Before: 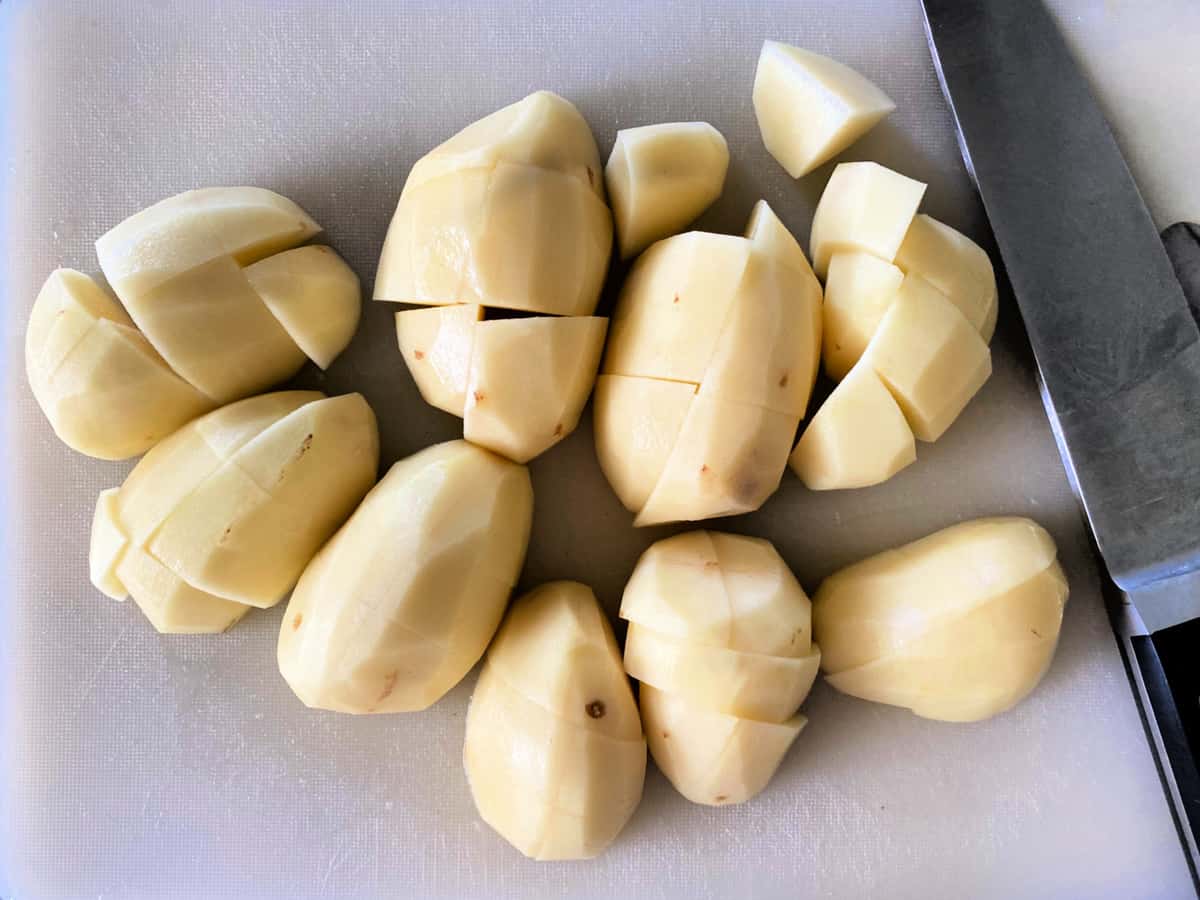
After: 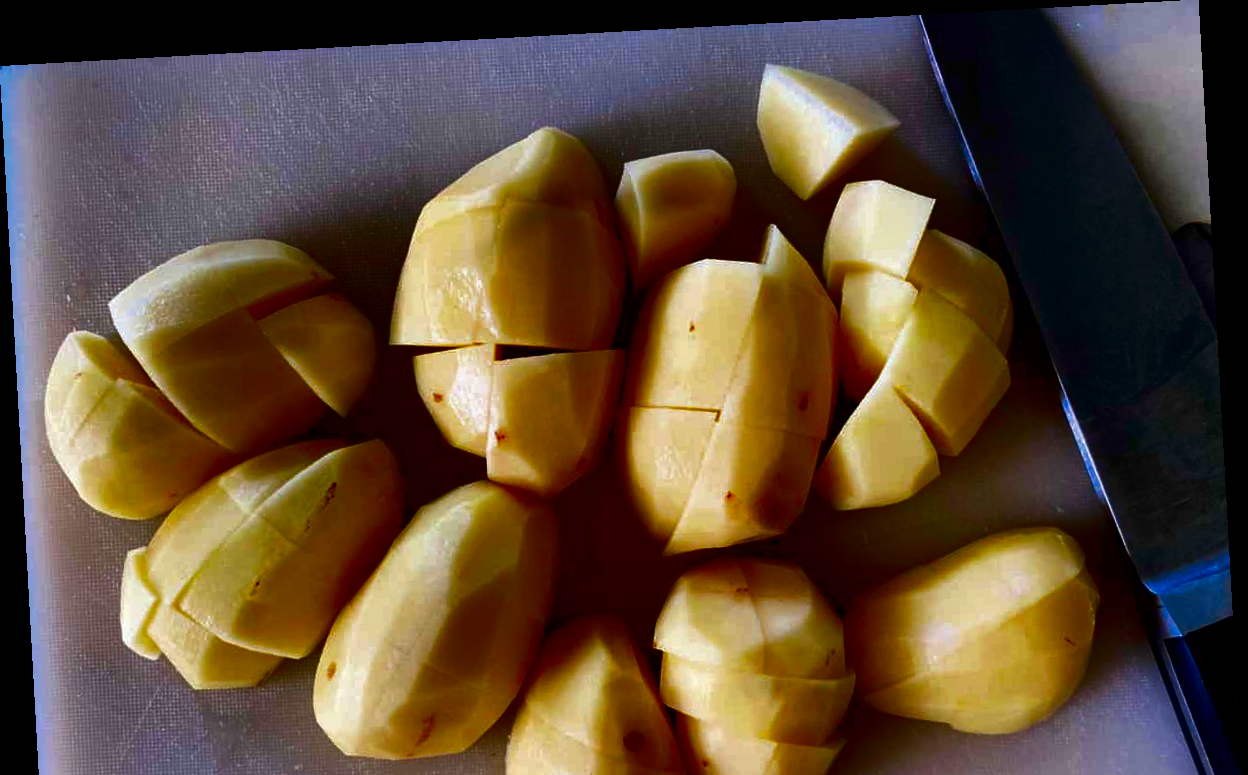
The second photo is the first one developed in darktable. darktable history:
rotate and perspective: rotation -3.18°, automatic cropping off
contrast brightness saturation: brightness -1, saturation 1
crop: bottom 19.644%
